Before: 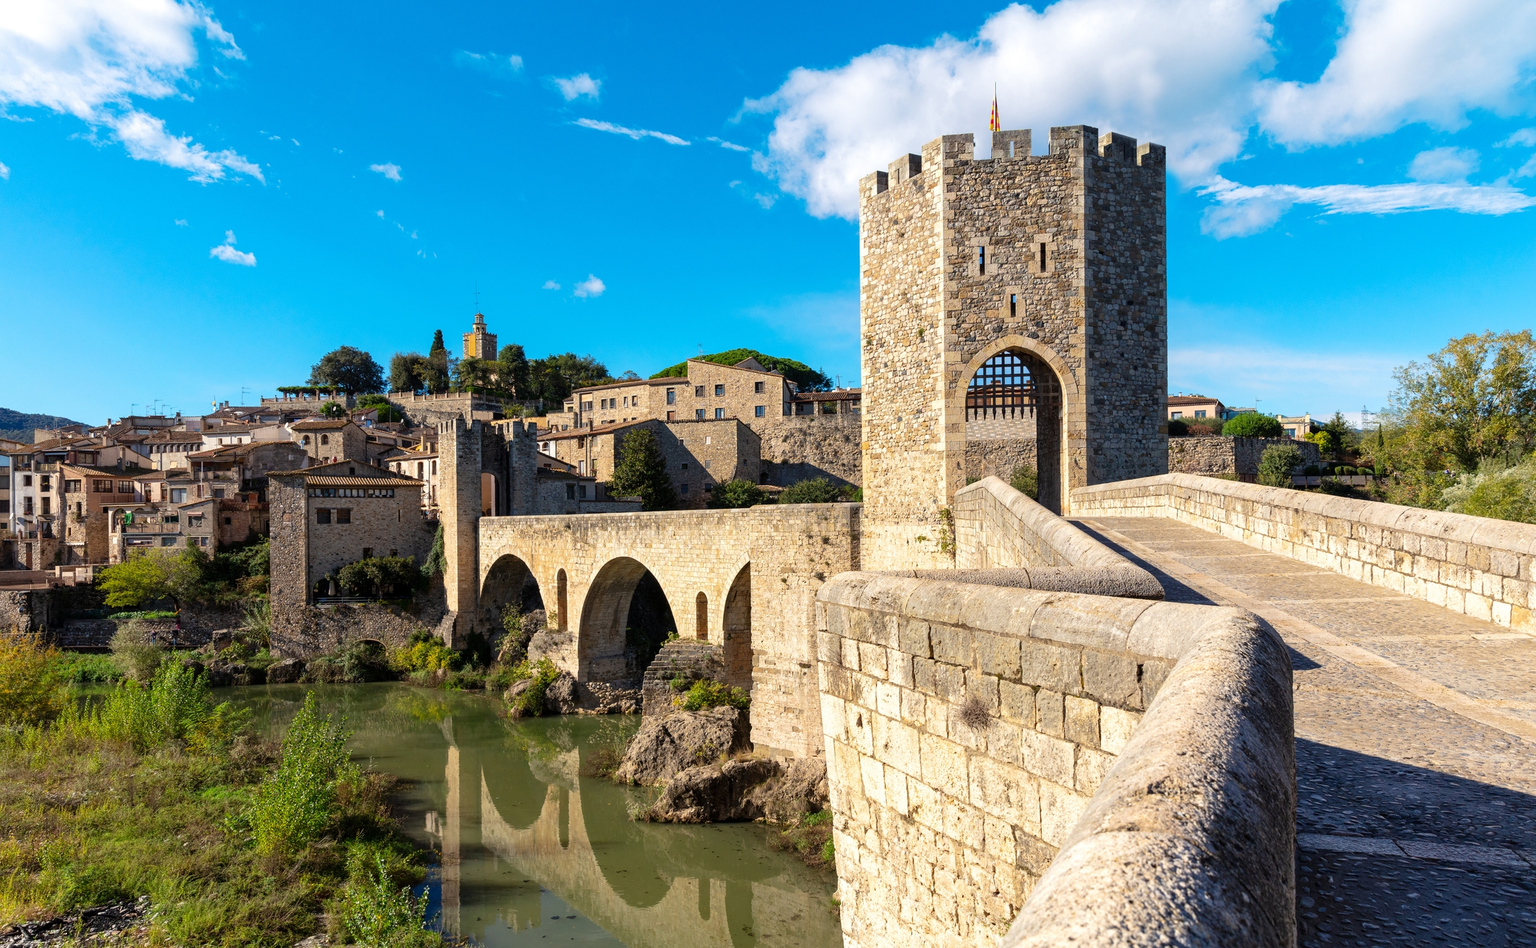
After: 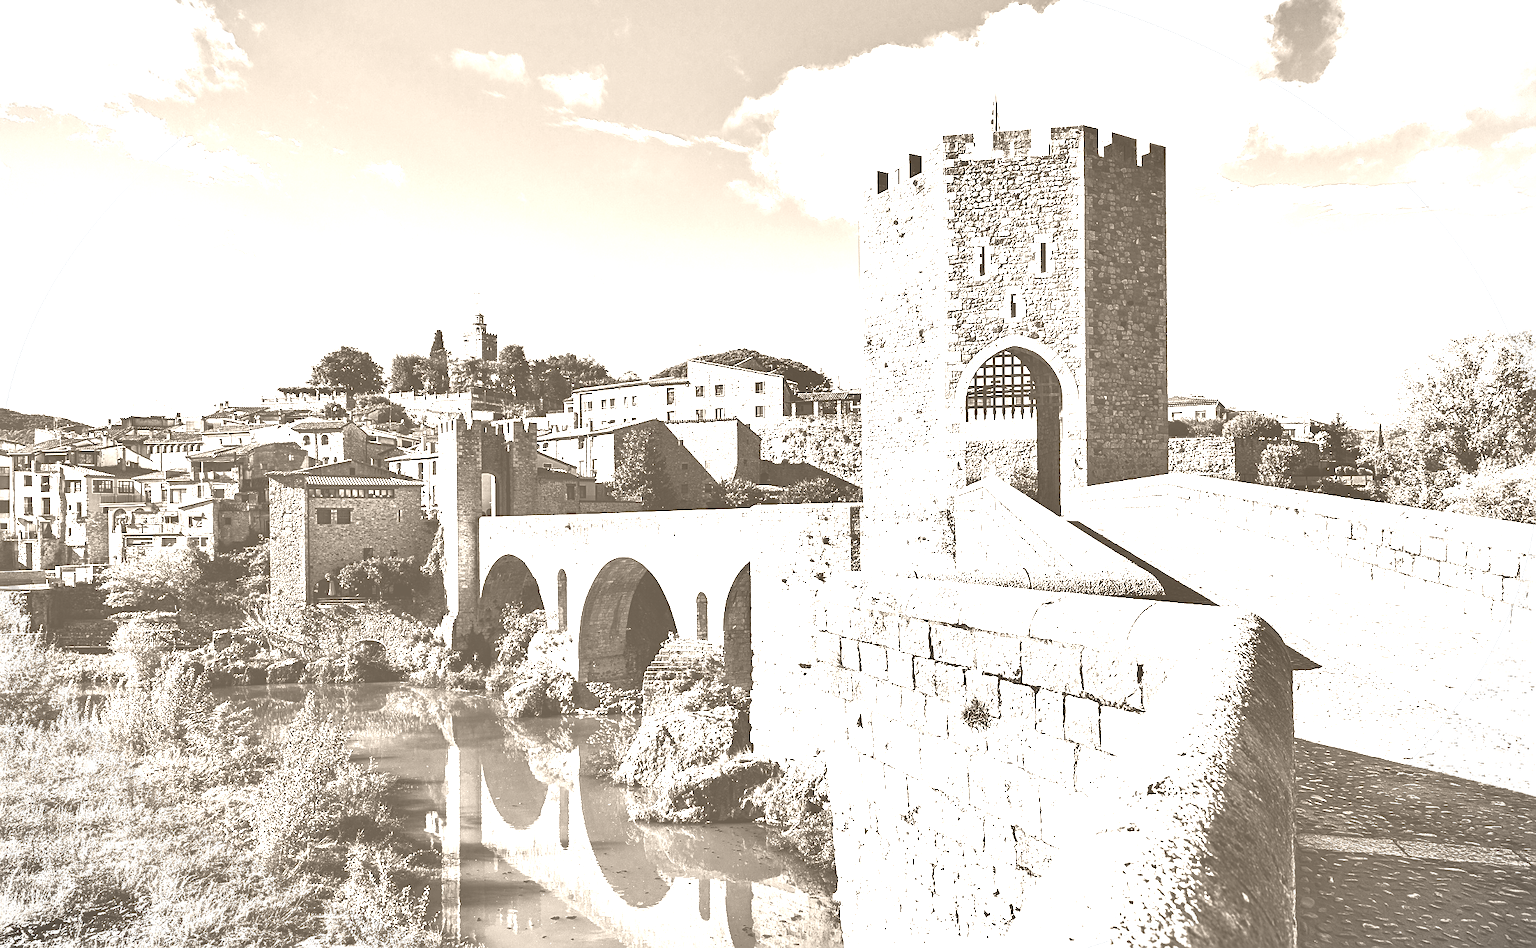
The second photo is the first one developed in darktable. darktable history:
base curve: curves: ch0 [(0, 0.015) (0.085, 0.116) (0.134, 0.298) (0.19, 0.545) (0.296, 0.764) (0.599, 0.982) (1, 1)], preserve colors none
colorize: hue 34.49°, saturation 35.33%, source mix 100%, version 1
vignetting: fall-off start 100%, brightness -0.406, saturation -0.3, width/height ratio 1.324, dithering 8-bit output, unbound false
sharpen: on, module defaults
shadows and highlights: white point adjustment 0.1, highlights -70, soften with gaussian
